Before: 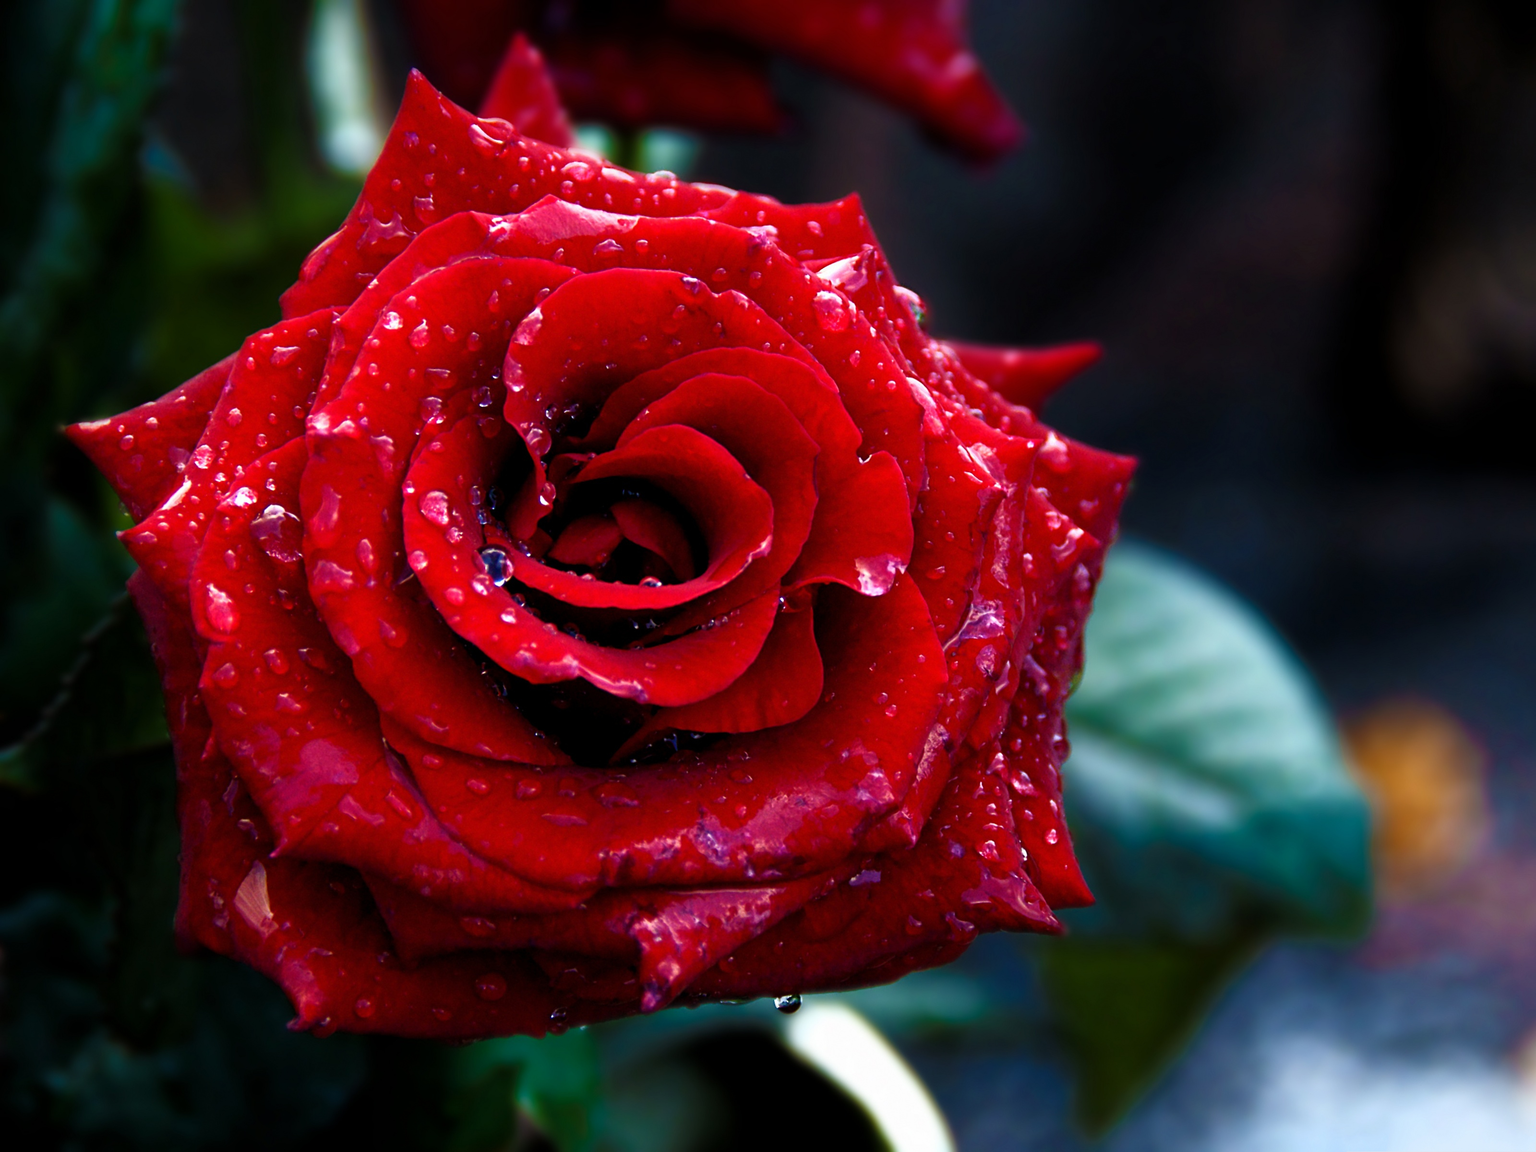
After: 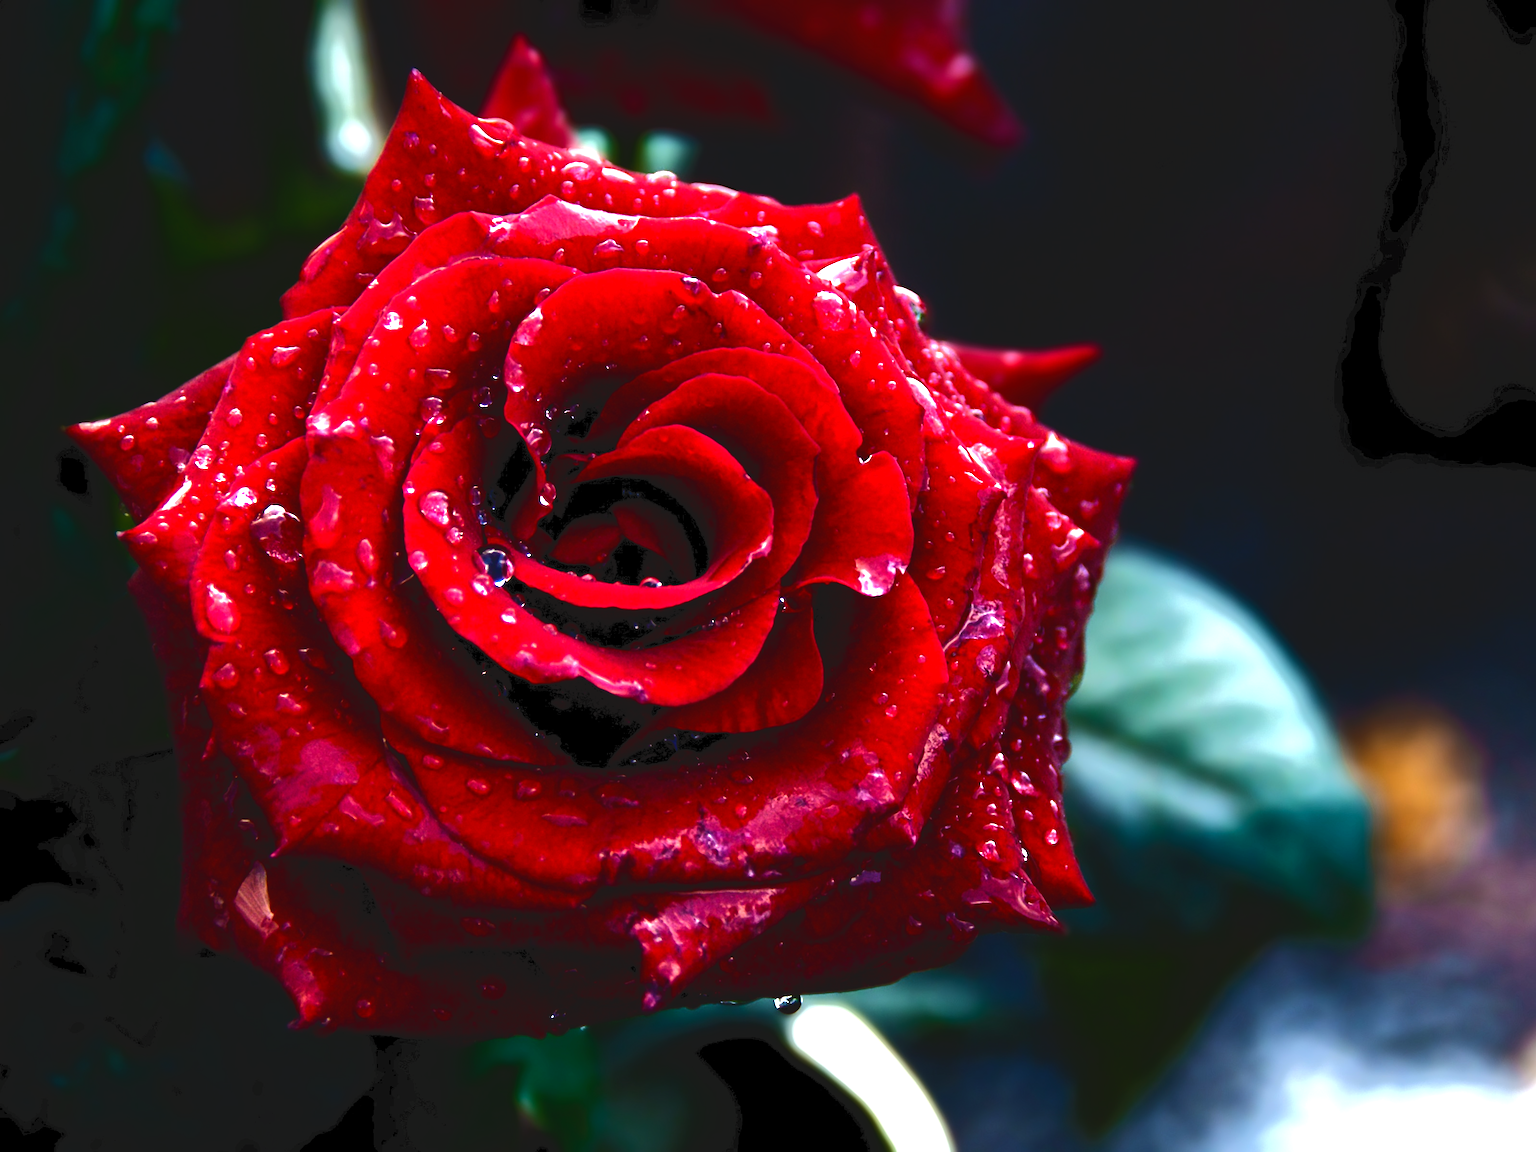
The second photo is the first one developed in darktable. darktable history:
tone curve: curves: ch0 [(0, 0) (0.003, 0.096) (0.011, 0.096) (0.025, 0.098) (0.044, 0.099) (0.069, 0.106) (0.1, 0.128) (0.136, 0.153) (0.177, 0.186) (0.224, 0.218) (0.277, 0.265) (0.335, 0.316) (0.399, 0.374) (0.468, 0.445) (0.543, 0.526) (0.623, 0.605) (0.709, 0.681) (0.801, 0.758) (0.898, 0.819) (1, 1)], color space Lab, independent channels, preserve colors none
tone equalizer: -8 EV -1.11 EV, -7 EV -1.04 EV, -6 EV -0.864 EV, -5 EV -0.611 EV, -3 EV 0.609 EV, -2 EV 0.839 EV, -1 EV 1.01 EV, +0 EV 1.08 EV, edges refinement/feathering 500, mask exposure compensation -1.57 EV, preserve details no
